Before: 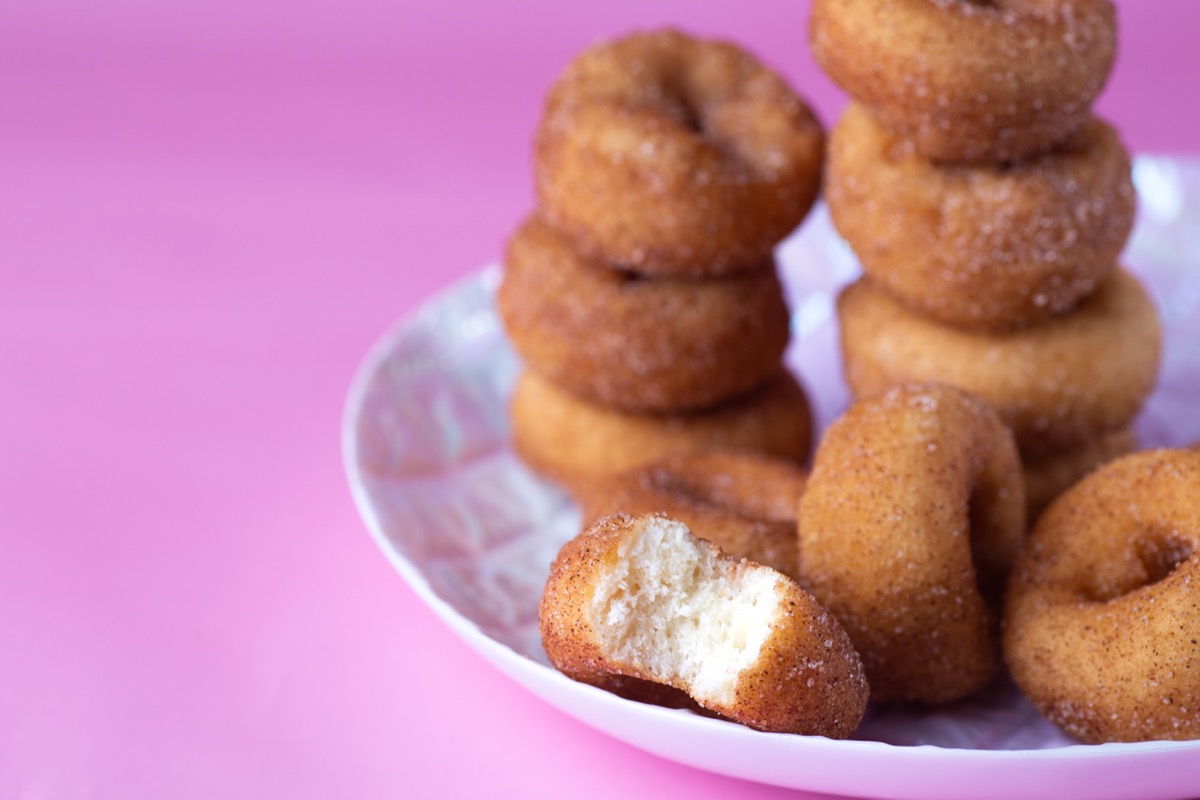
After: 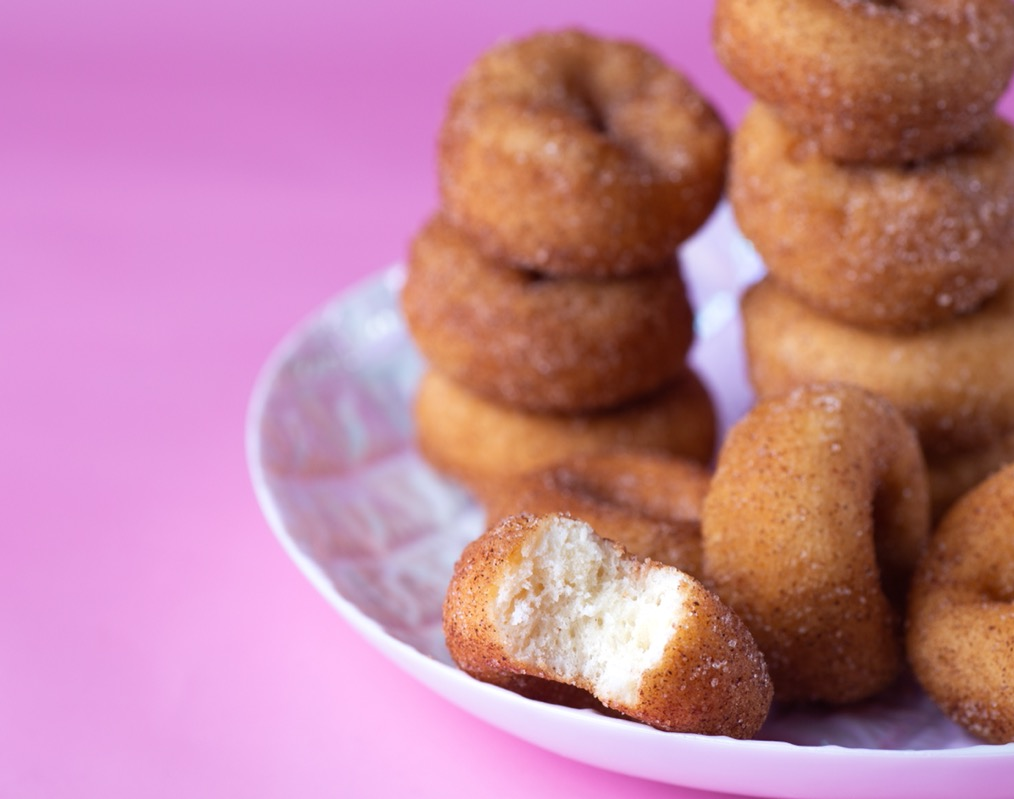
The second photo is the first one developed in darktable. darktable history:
crop: left 8.064%, right 7.424%
